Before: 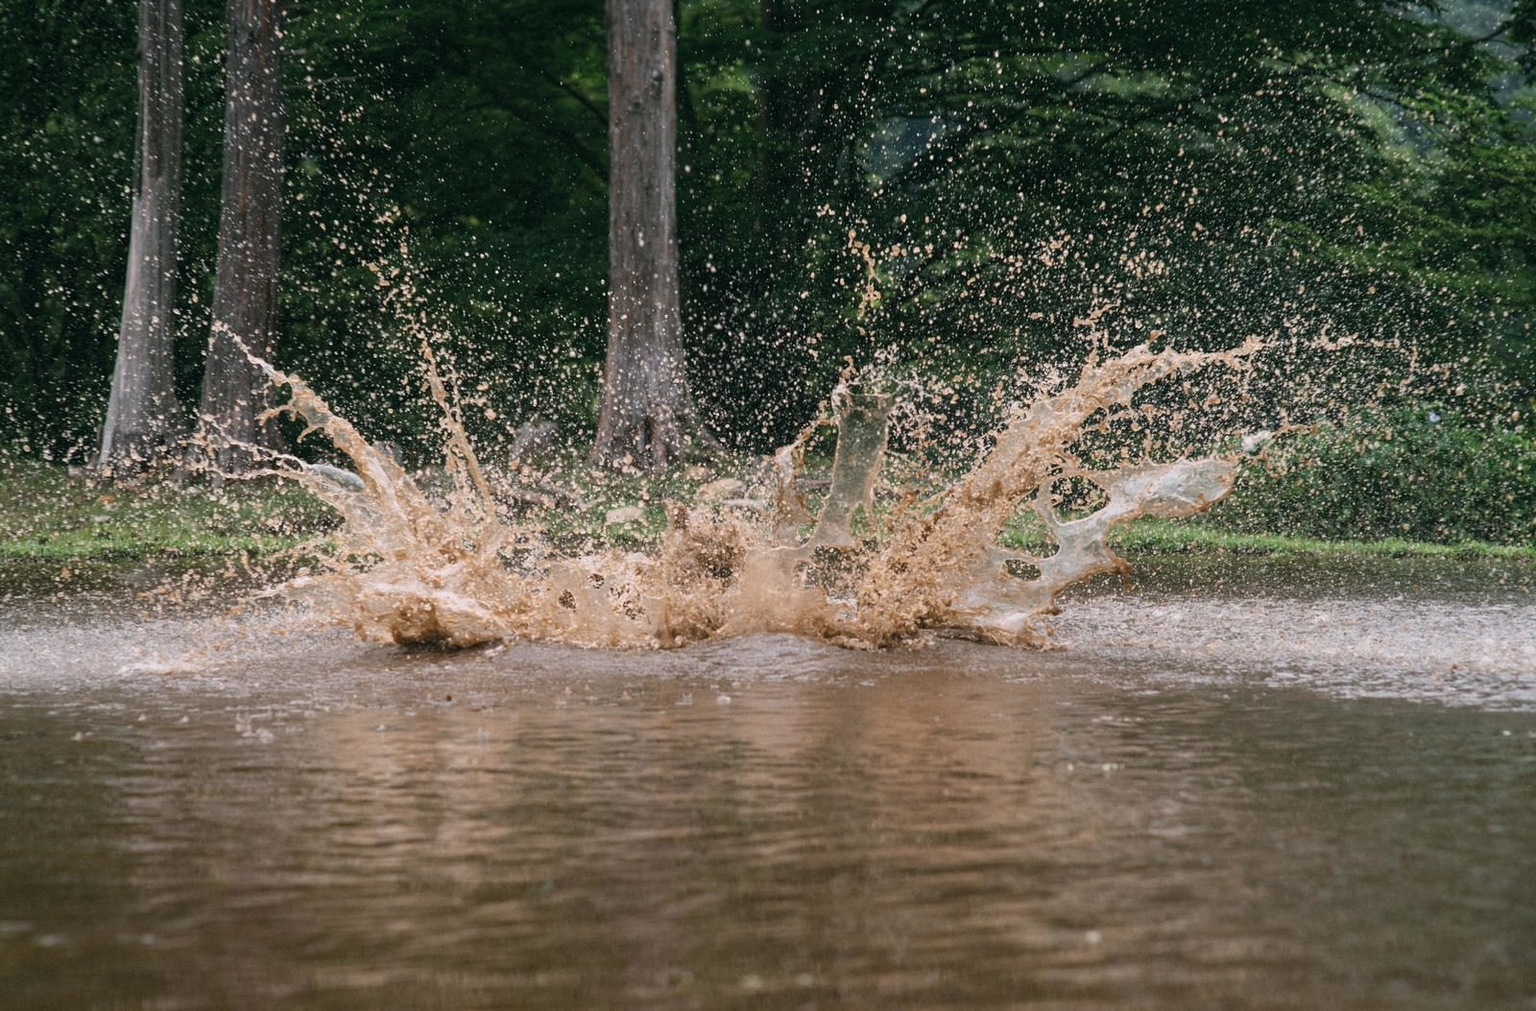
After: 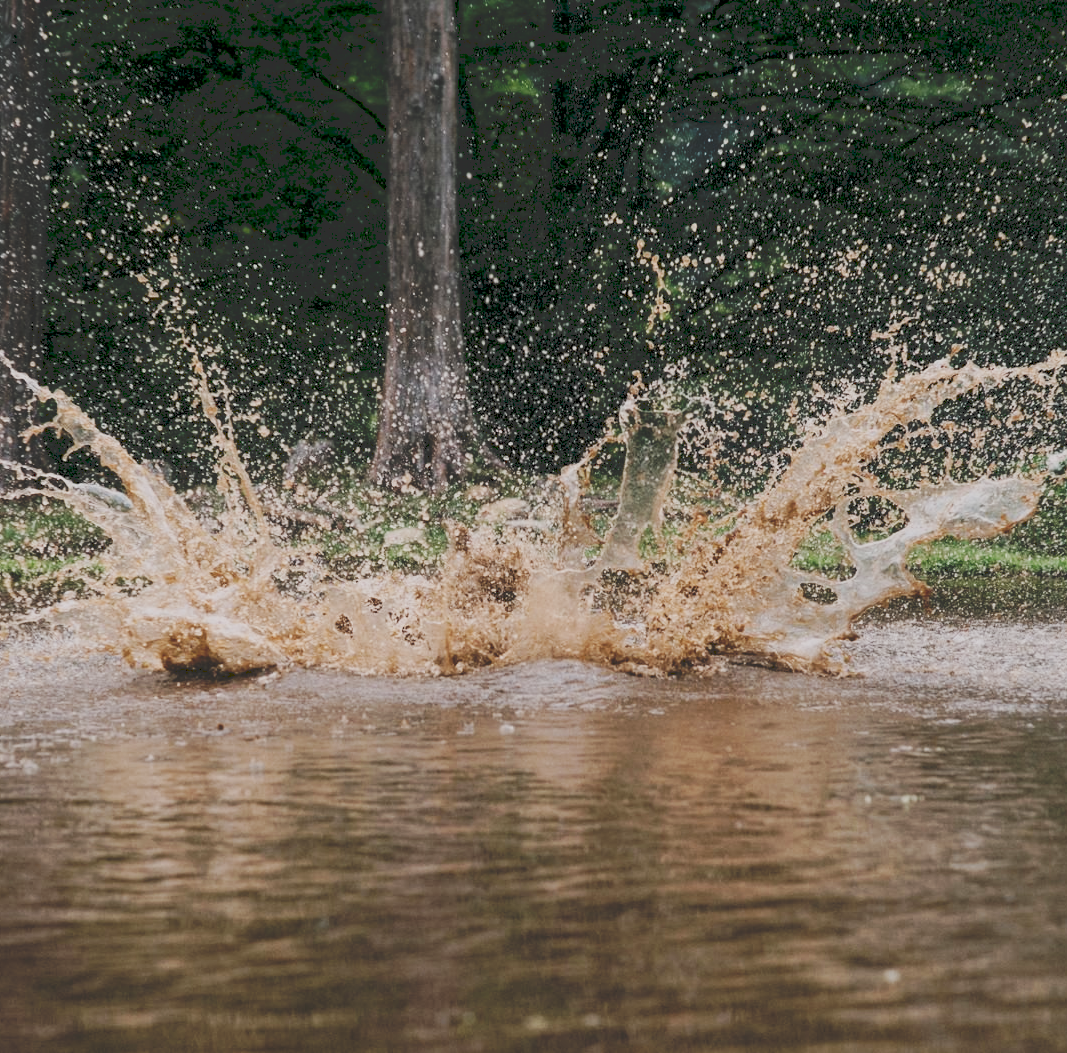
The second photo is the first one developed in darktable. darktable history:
tone curve: curves: ch0 [(0, 0) (0.003, 0.183) (0.011, 0.183) (0.025, 0.184) (0.044, 0.188) (0.069, 0.197) (0.1, 0.204) (0.136, 0.212) (0.177, 0.226) (0.224, 0.24) (0.277, 0.273) (0.335, 0.322) (0.399, 0.388) (0.468, 0.468) (0.543, 0.579) (0.623, 0.686) (0.709, 0.792) (0.801, 0.877) (0.898, 0.939) (1, 1)], preserve colors none
crop and rotate: left 15.446%, right 17.836%
filmic rgb: middle gray luminance 18%, black relative exposure -7.5 EV, white relative exposure 8.5 EV, threshold 6 EV, target black luminance 0%, hardness 2.23, latitude 18.37%, contrast 0.878, highlights saturation mix 5%, shadows ↔ highlights balance 10.15%, add noise in highlights 0, preserve chrominance no, color science v3 (2019), use custom middle-gray values true, iterations of high-quality reconstruction 0, contrast in highlights soft, enable highlight reconstruction true
